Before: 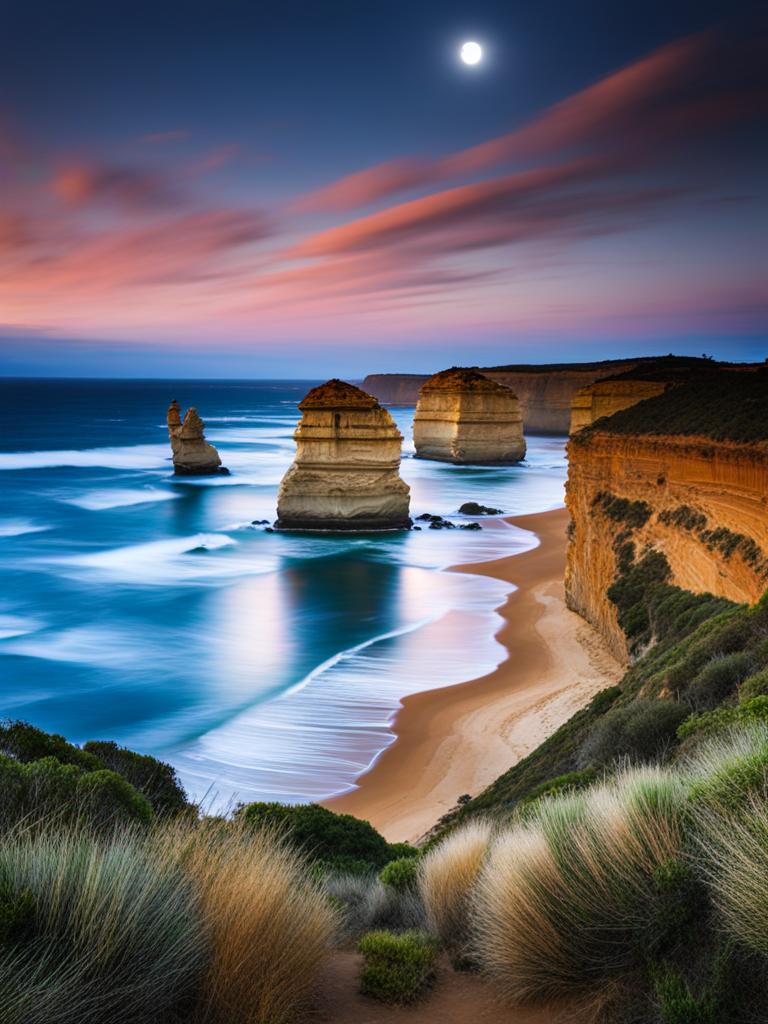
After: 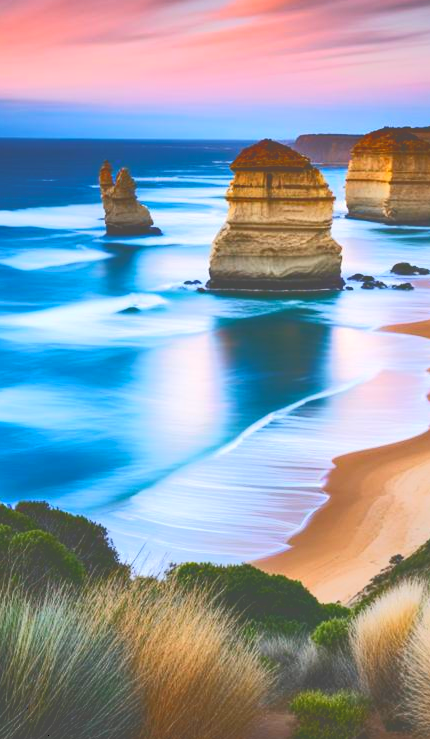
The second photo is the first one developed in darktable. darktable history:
tone curve: curves: ch0 [(0, 0) (0.003, 0.298) (0.011, 0.298) (0.025, 0.298) (0.044, 0.3) (0.069, 0.302) (0.1, 0.312) (0.136, 0.329) (0.177, 0.354) (0.224, 0.376) (0.277, 0.408) (0.335, 0.453) (0.399, 0.503) (0.468, 0.562) (0.543, 0.623) (0.623, 0.686) (0.709, 0.754) (0.801, 0.825) (0.898, 0.873) (1, 1)], color space Lab, independent channels, preserve colors none
contrast brightness saturation: contrast 0.233, brightness 0.097, saturation 0.294
crop: left 8.927%, top 23.44%, right 34.982%, bottom 4.324%
